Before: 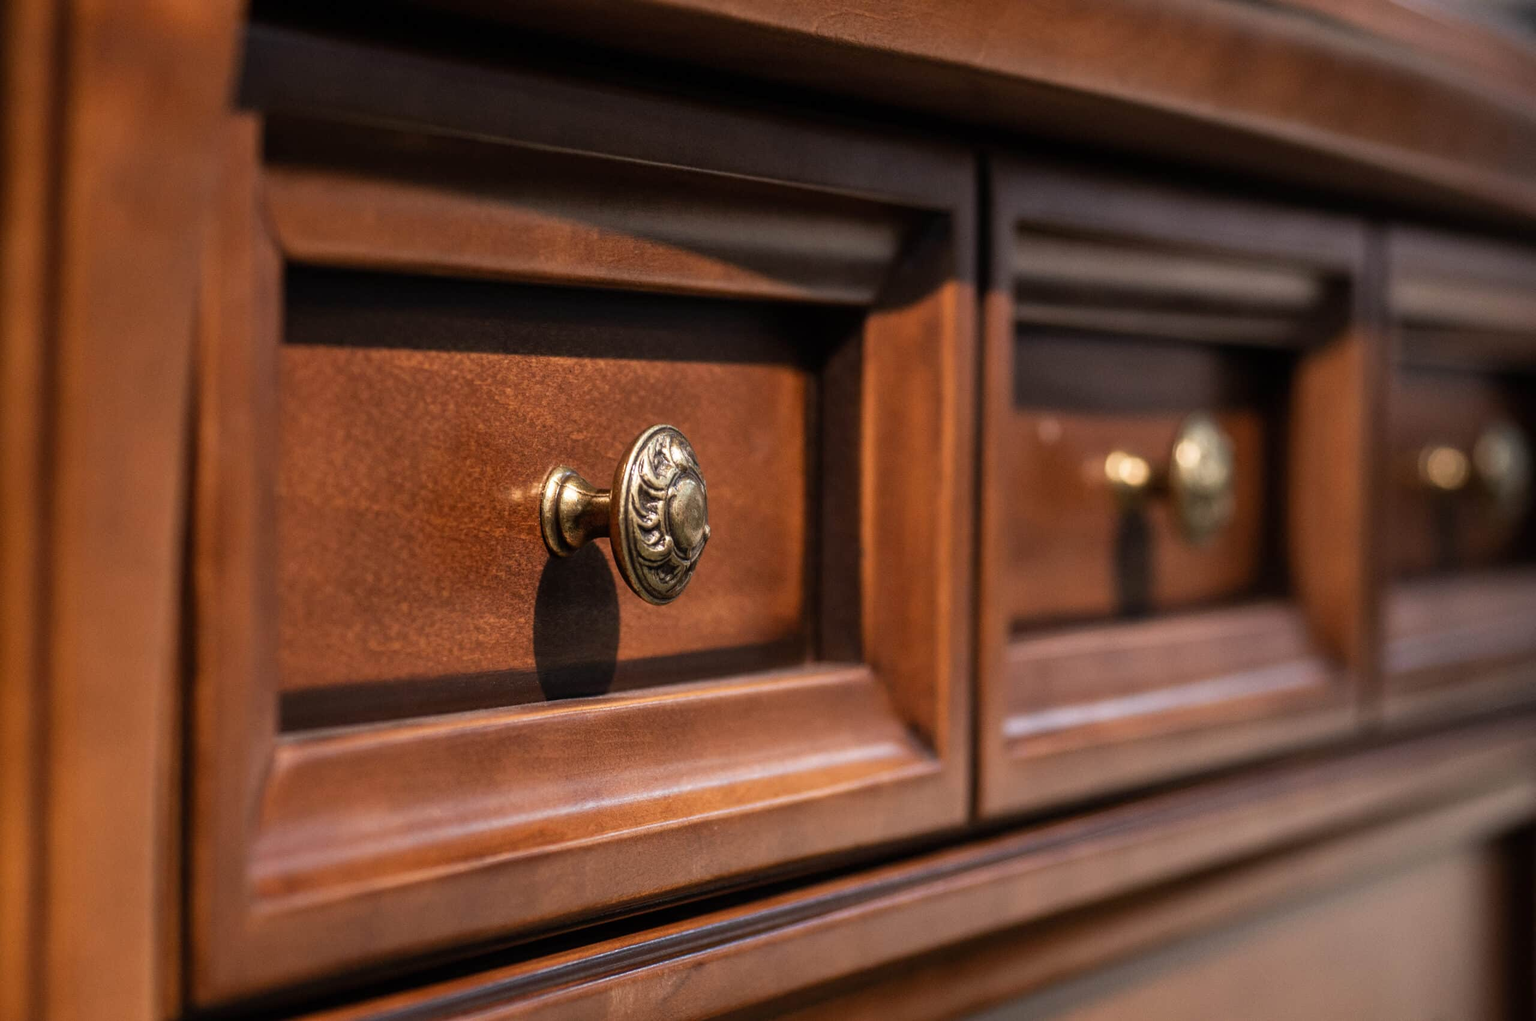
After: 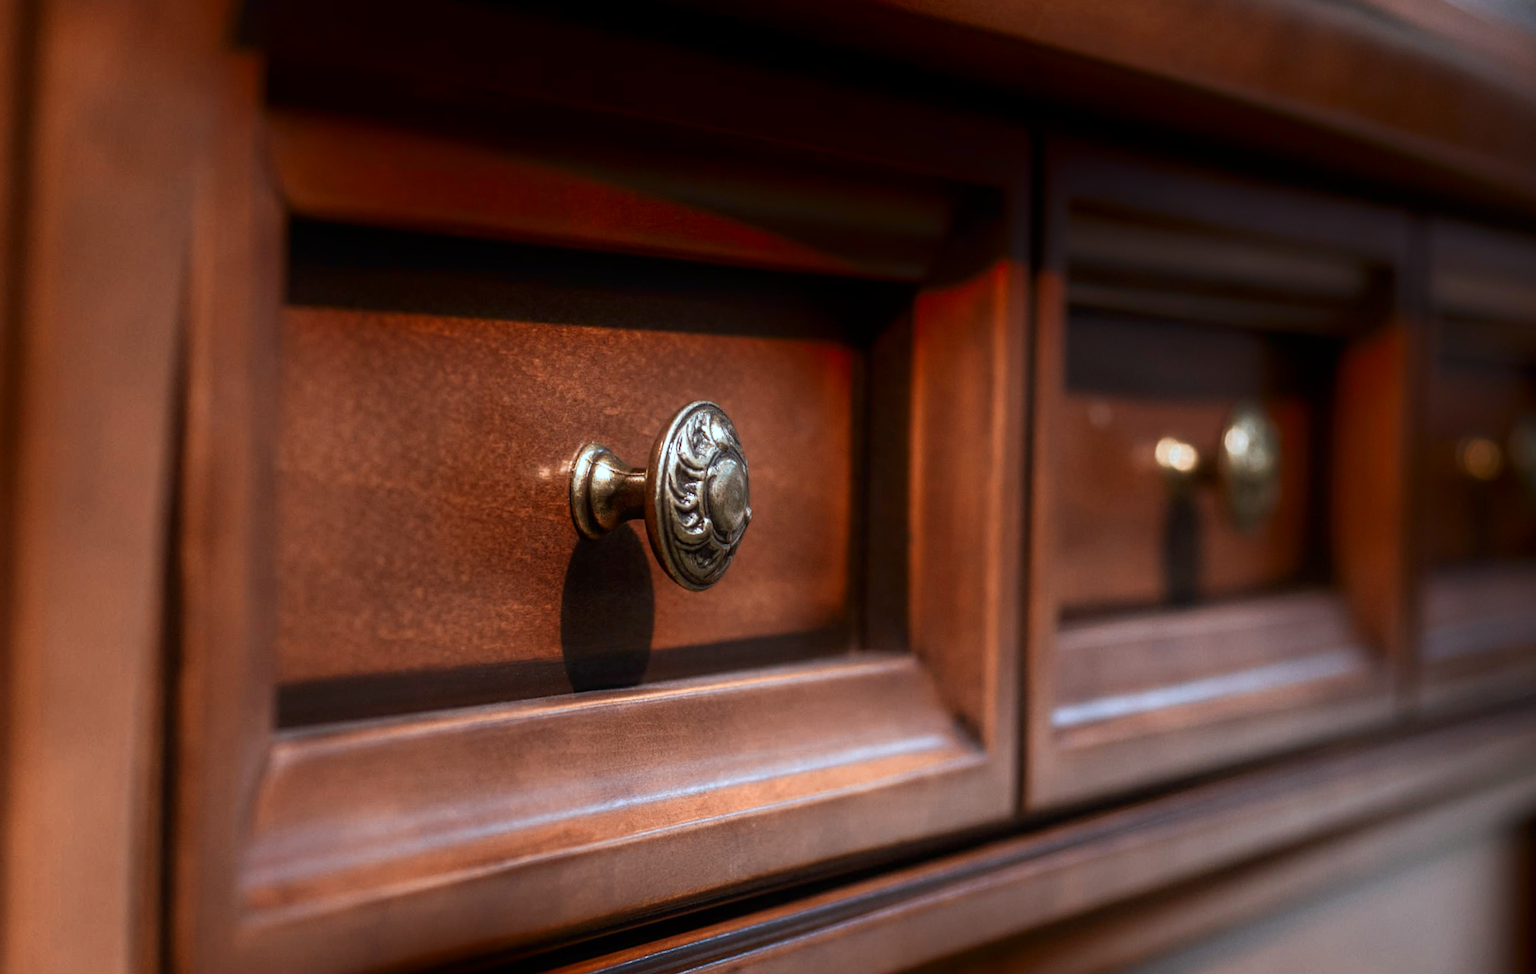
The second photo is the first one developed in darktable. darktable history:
exposure: compensate highlight preservation false
rotate and perspective: rotation 0.679°, lens shift (horizontal) 0.136, crop left 0.009, crop right 0.991, crop top 0.078, crop bottom 0.95
color zones: curves: ch0 [(0.018, 0.548) (0.224, 0.64) (0.425, 0.447) (0.675, 0.575) (0.732, 0.579)]; ch1 [(0.066, 0.487) (0.25, 0.5) (0.404, 0.43) (0.75, 0.421) (0.956, 0.421)]; ch2 [(0.044, 0.561) (0.215, 0.465) (0.399, 0.544) (0.465, 0.548) (0.614, 0.447) (0.724, 0.43) (0.882, 0.623) (0.956, 0.632)]
crop and rotate: left 2.536%, right 1.107%, bottom 2.246%
color correction: highlights a* -9.35, highlights b* -23.15
shadows and highlights: shadows -90, highlights 90, soften with gaussian
